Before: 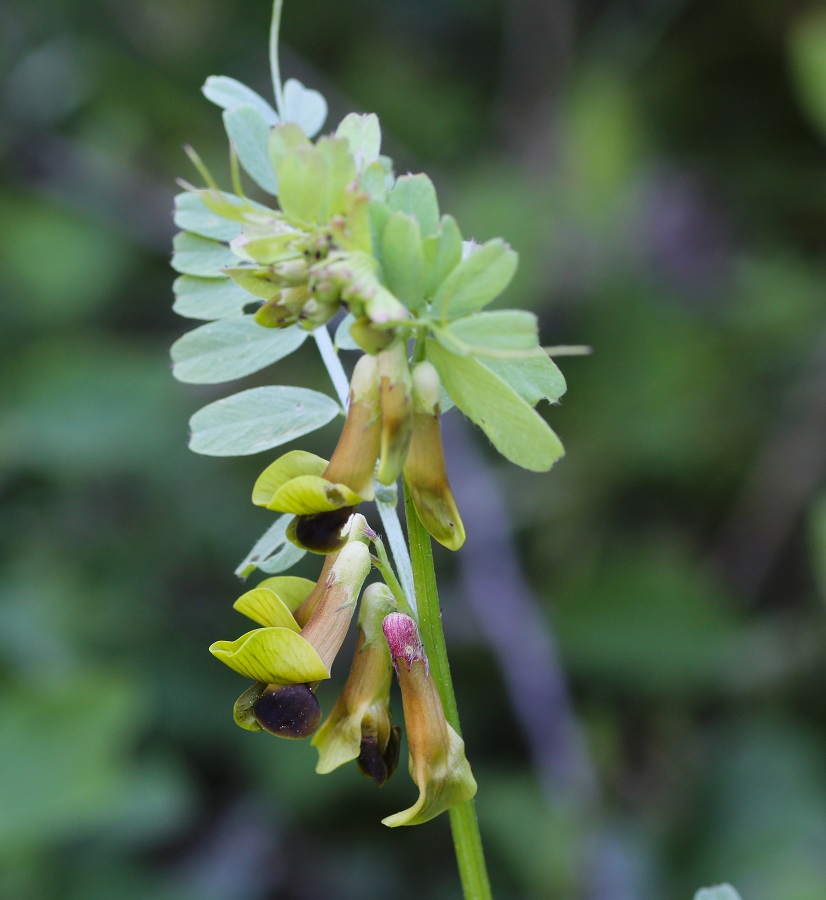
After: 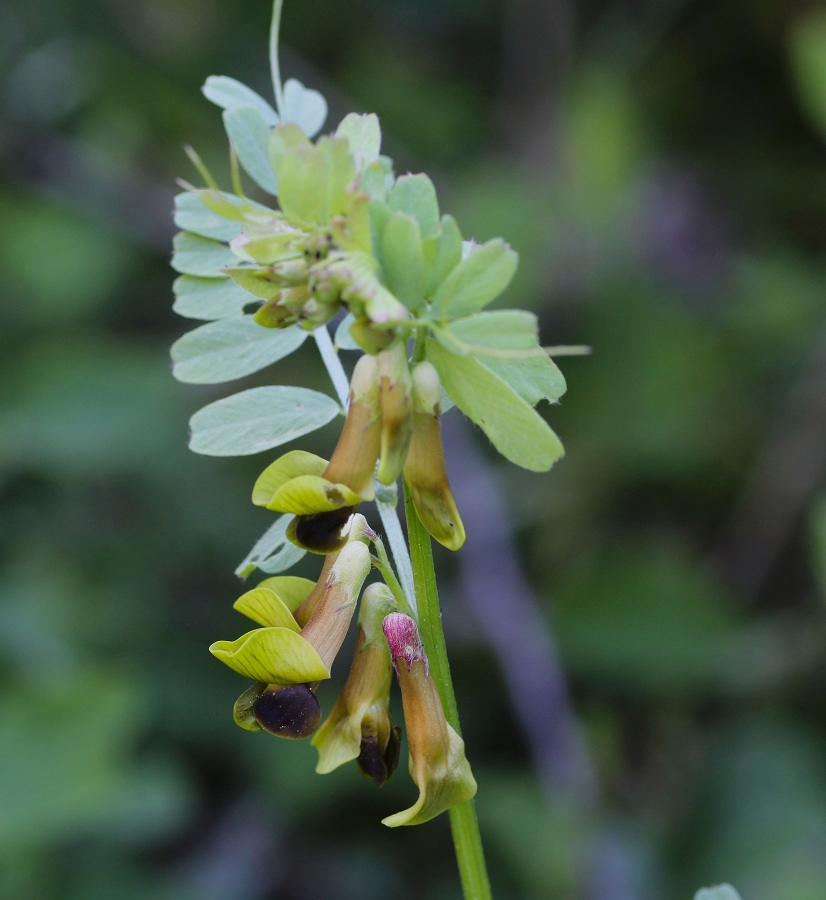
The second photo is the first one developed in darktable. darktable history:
exposure: exposure -0.26 EV, compensate exposure bias true, compensate highlight preservation false
